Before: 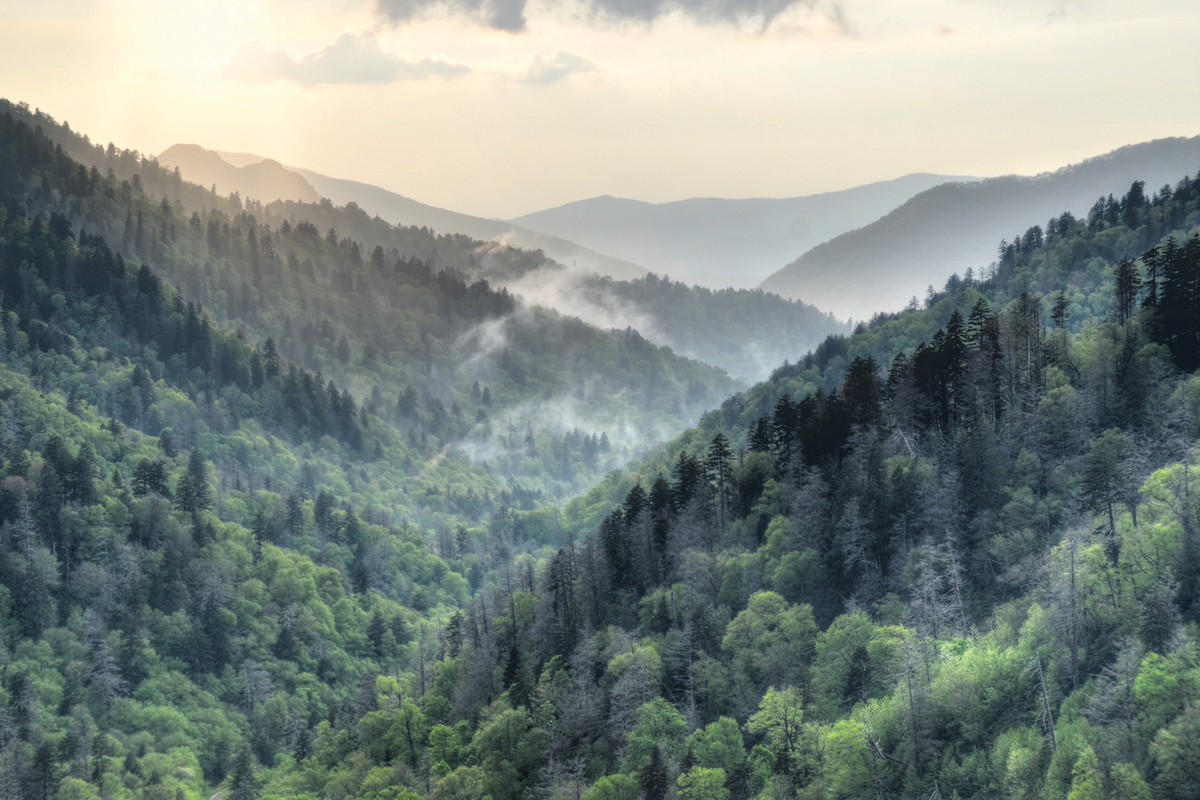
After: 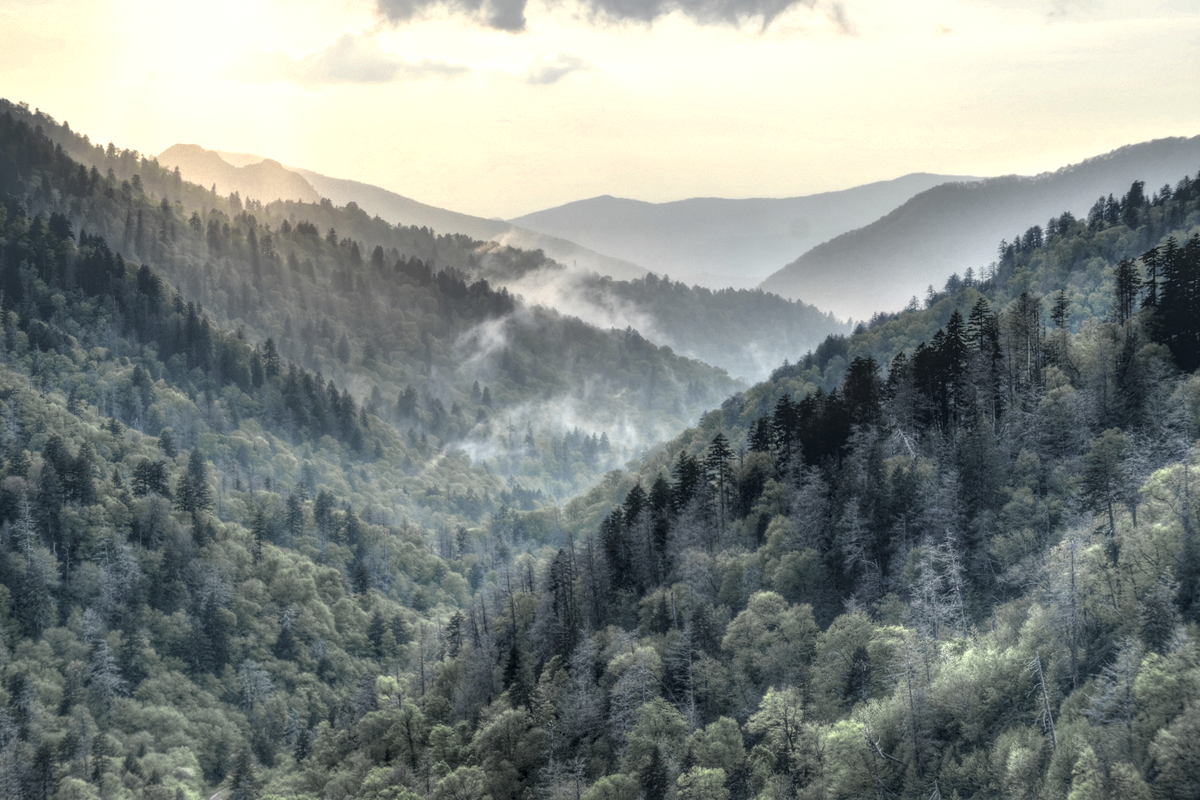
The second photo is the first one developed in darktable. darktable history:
local contrast: on, module defaults
color zones: curves: ch0 [(0.004, 0.306) (0.107, 0.448) (0.252, 0.656) (0.41, 0.398) (0.595, 0.515) (0.768, 0.628)]; ch1 [(0.07, 0.323) (0.151, 0.452) (0.252, 0.608) (0.346, 0.221) (0.463, 0.189) (0.61, 0.368) (0.735, 0.395) (0.921, 0.412)]; ch2 [(0, 0.476) (0.132, 0.512) (0.243, 0.512) (0.397, 0.48) (0.522, 0.376) (0.634, 0.536) (0.761, 0.46)]
